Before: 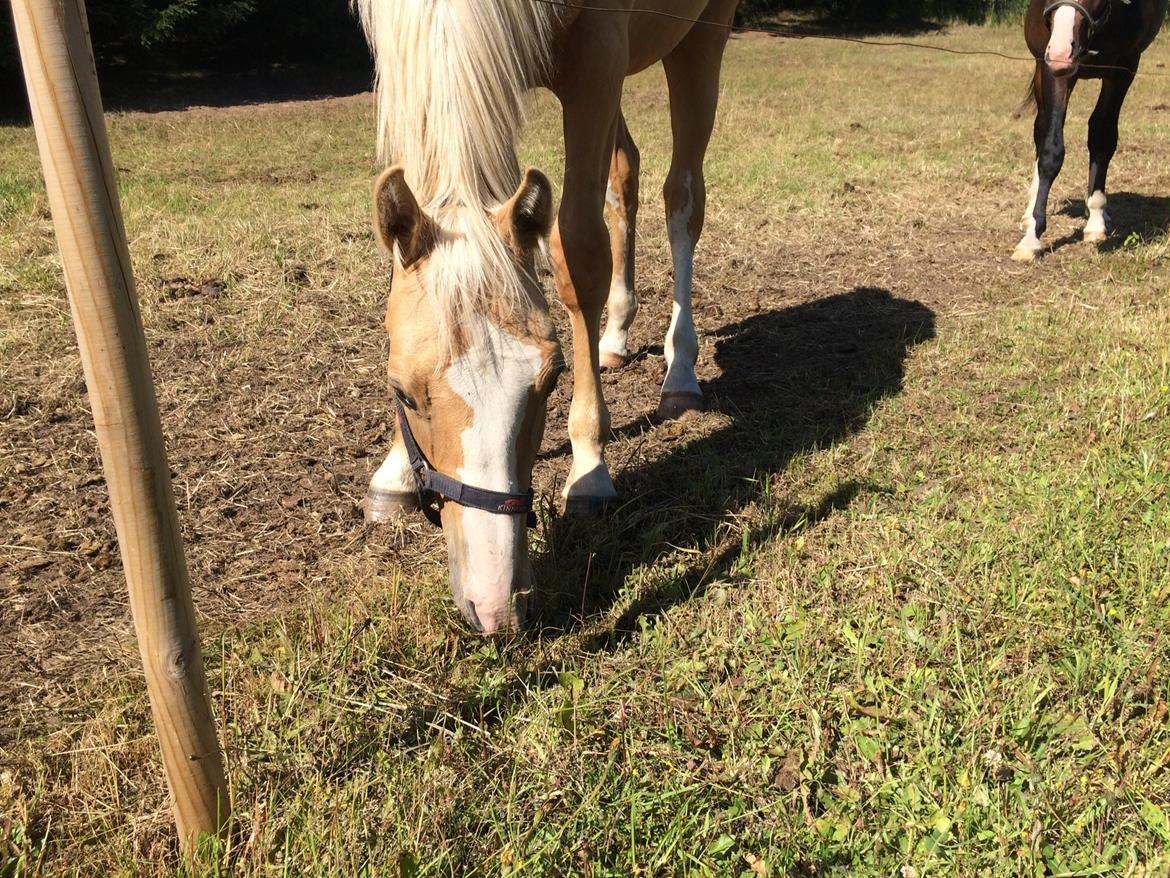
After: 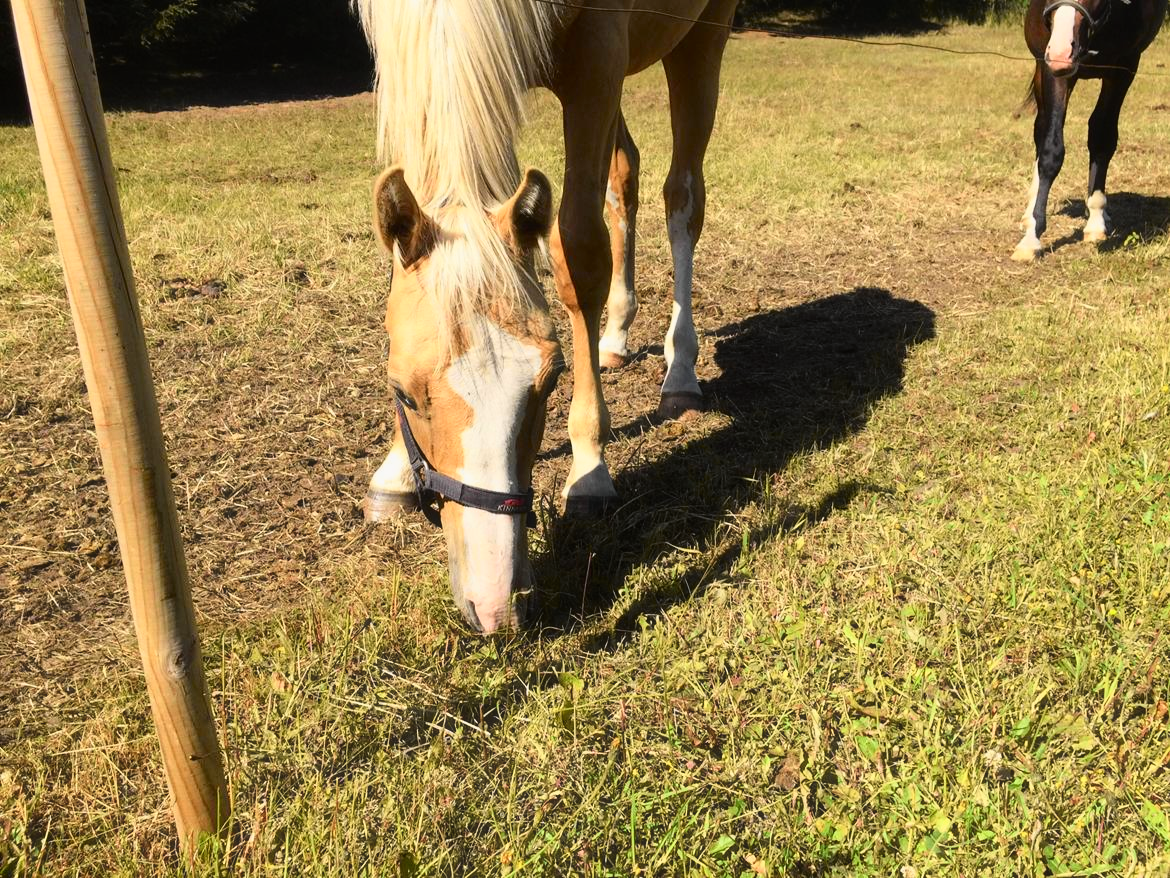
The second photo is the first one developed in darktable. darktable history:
haze removal: strength -0.04, compatibility mode true, adaptive false
tone curve: curves: ch0 [(0, 0.008) (0.107, 0.083) (0.283, 0.287) (0.461, 0.498) (0.64, 0.691) (0.822, 0.869) (0.998, 0.978)]; ch1 [(0, 0) (0.323, 0.339) (0.438, 0.422) (0.473, 0.487) (0.502, 0.502) (0.527, 0.53) (0.561, 0.583) (0.608, 0.629) (0.669, 0.704) (0.859, 0.899) (1, 1)]; ch2 [(0, 0) (0.33, 0.347) (0.421, 0.456) (0.473, 0.498) (0.502, 0.504) (0.522, 0.524) (0.549, 0.567) (0.585, 0.627) (0.676, 0.724) (1, 1)], color space Lab, independent channels, preserve colors none
